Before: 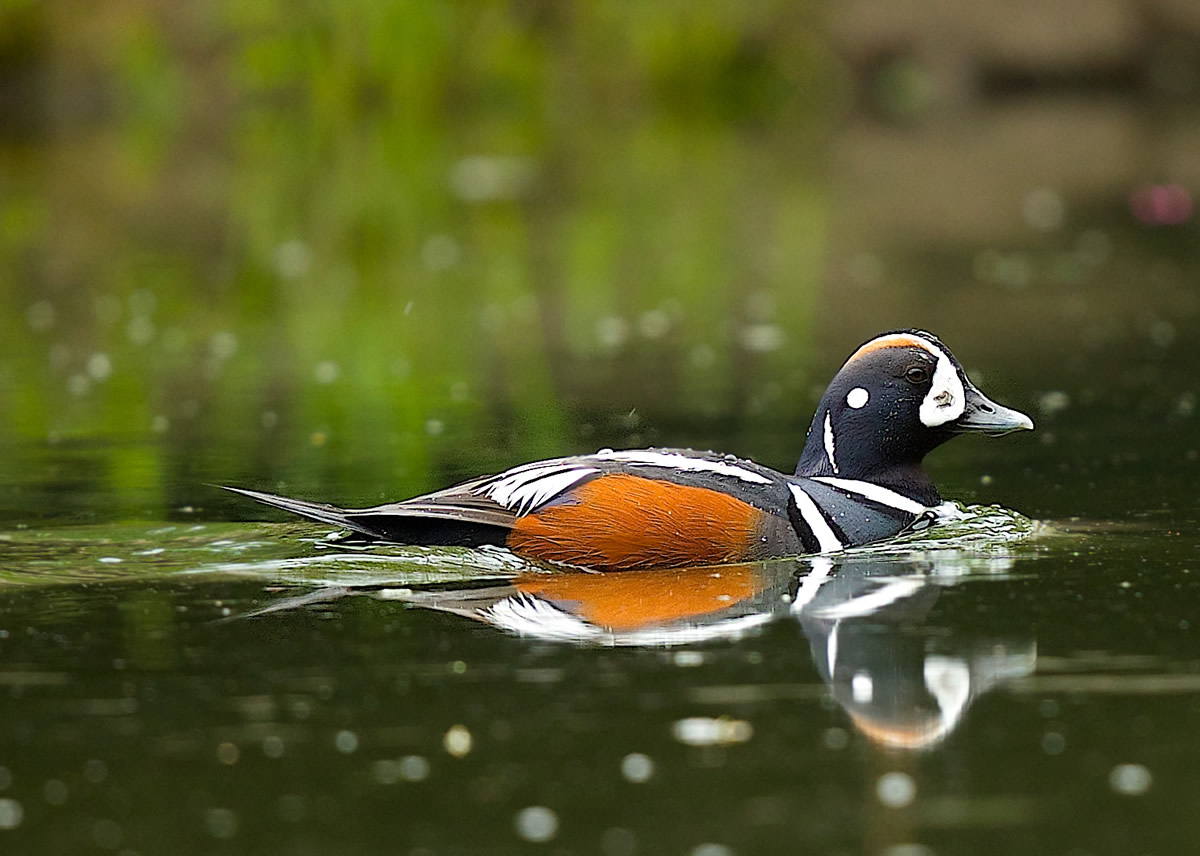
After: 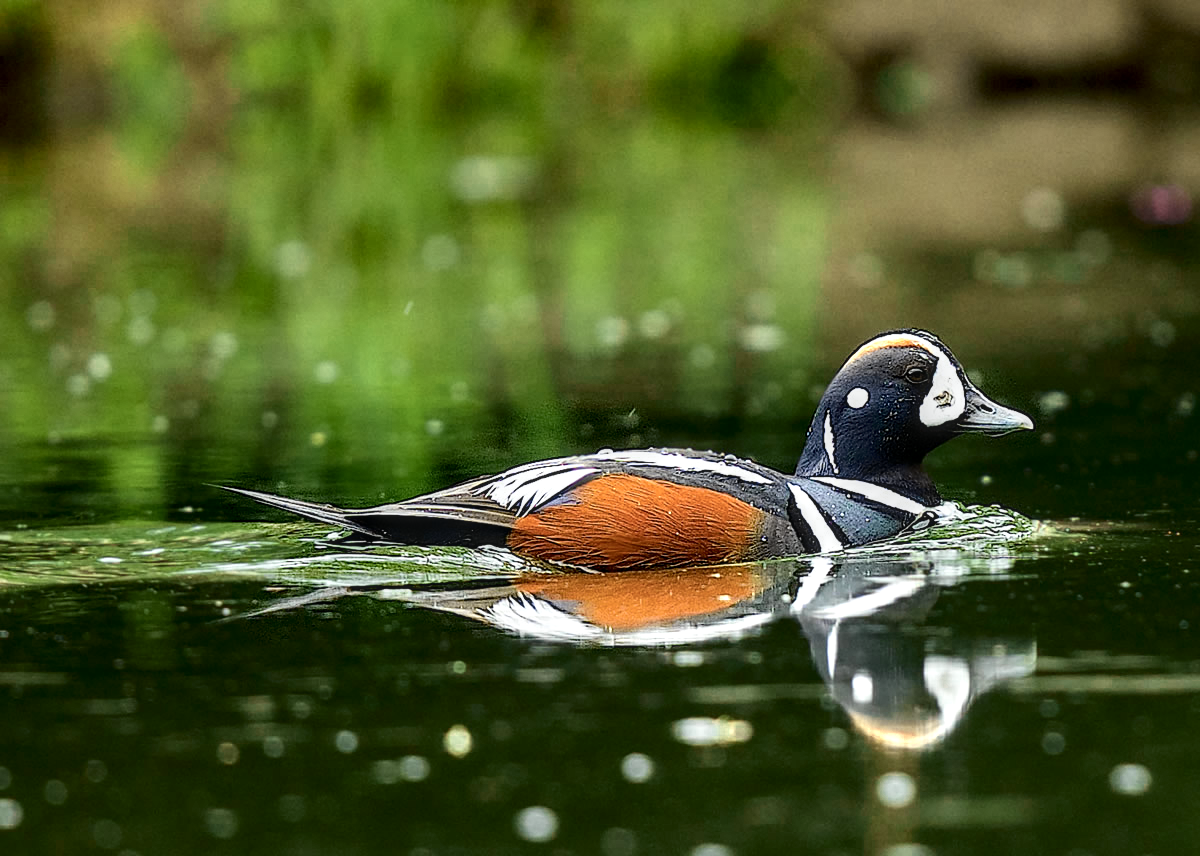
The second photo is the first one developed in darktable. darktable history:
tone curve: curves: ch0 [(0, 0.056) (0.049, 0.073) (0.155, 0.127) (0.33, 0.331) (0.432, 0.46) (0.601, 0.655) (0.843, 0.876) (1, 0.965)]; ch1 [(0, 0) (0.339, 0.334) (0.445, 0.419) (0.476, 0.454) (0.497, 0.494) (0.53, 0.511) (0.557, 0.549) (0.613, 0.614) (0.728, 0.729) (1, 1)]; ch2 [(0, 0) (0.327, 0.318) (0.417, 0.426) (0.46, 0.453) (0.502, 0.5) (0.526, 0.52) (0.54, 0.543) (0.606, 0.61) (0.74, 0.716) (1, 1)], color space Lab, independent channels, preserve colors none
color zones: curves: ch0 [(0, 0.485) (0.178, 0.476) (0.261, 0.623) (0.411, 0.403) (0.708, 0.603) (0.934, 0.412)]; ch1 [(0.003, 0.485) (0.149, 0.496) (0.229, 0.584) (0.326, 0.551) (0.484, 0.262) (0.757, 0.643)]
exposure: exposure -0.214 EV, compensate highlight preservation false
local contrast: highlights 60%, shadows 60%, detail 160%
